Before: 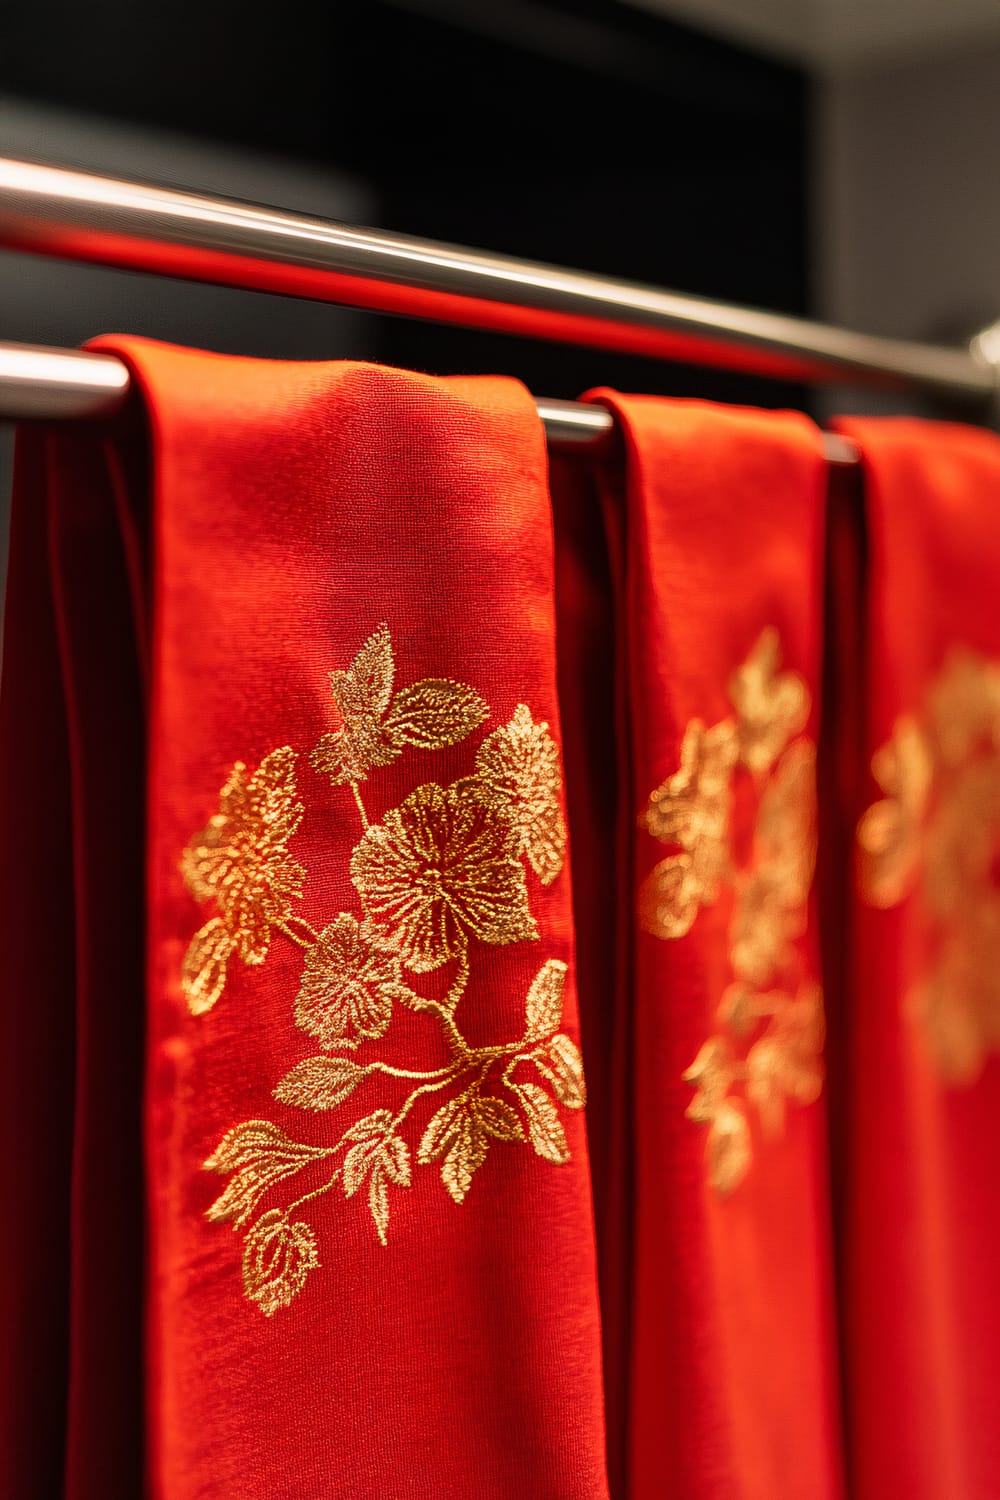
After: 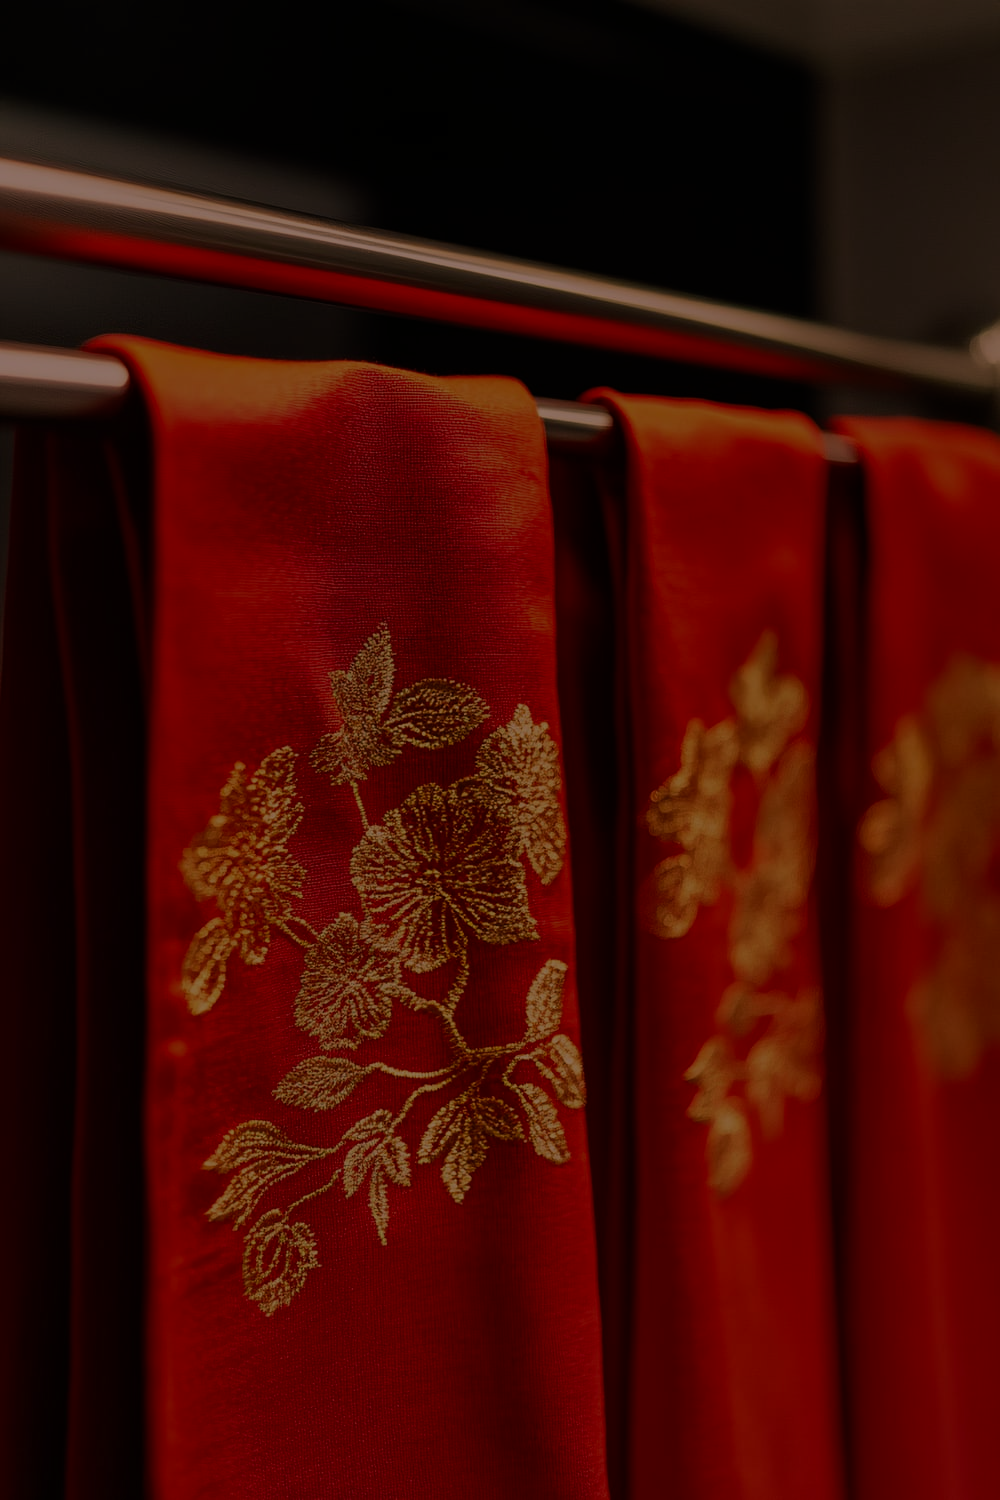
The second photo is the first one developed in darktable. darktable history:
color correction: highlights a* 20.94, highlights b* 19.79
exposure: exposure -2.399 EV, compensate exposure bias true, compensate highlight preservation false
